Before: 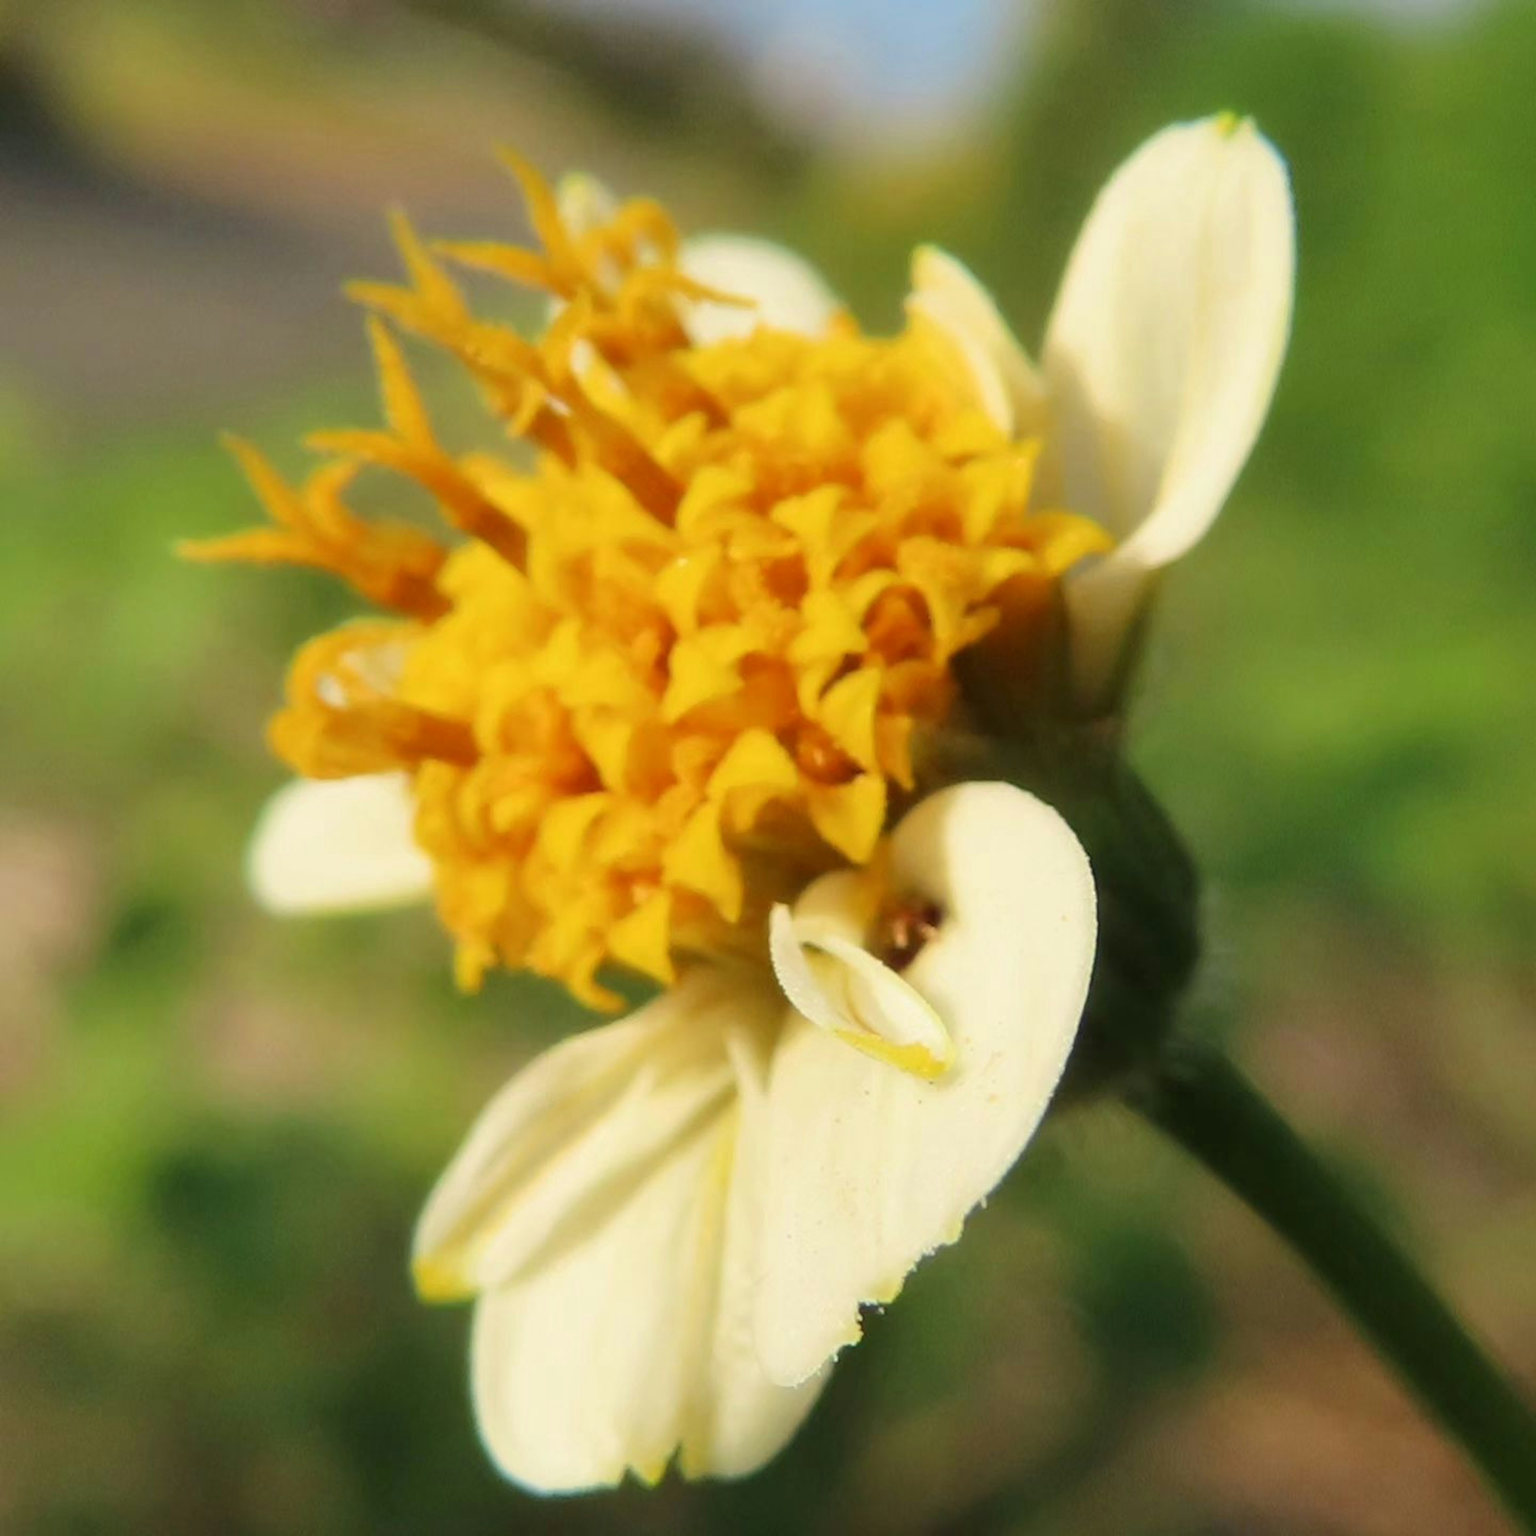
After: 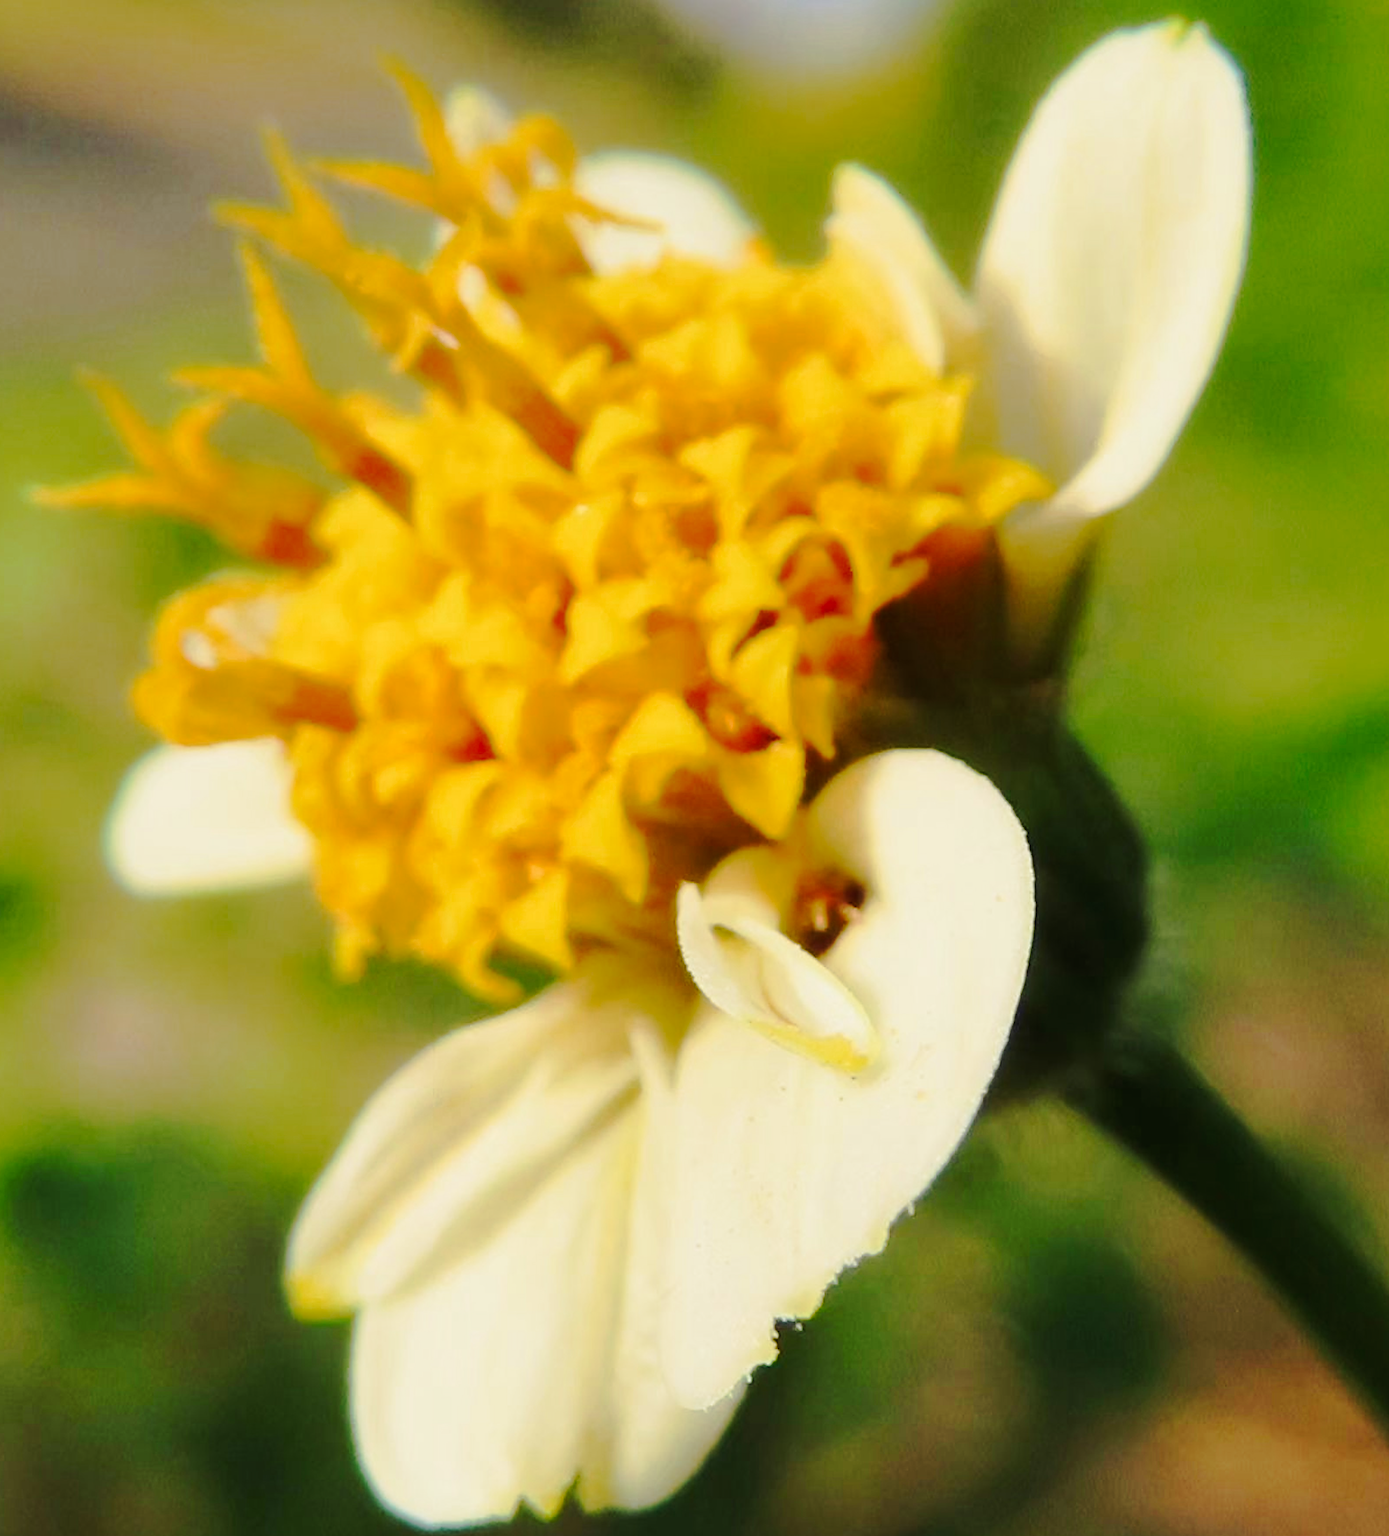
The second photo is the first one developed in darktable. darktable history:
tone equalizer: on, module defaults
crop: left 9.79%, top 6.252%, right 7.349%, bottom 2.167%
sharpen: radius 1.383, amount 1.255, threshold 0.677
tone curve: curves: ch0 [(0, 0) (0.104, 0.061) (0.239, 0.201) (0.327, 0.317) (0.401, 0.443) (0.489, 0.566) (0.65, 0.68) (0.832, 0.858) (1, 0.977)]; ch1 [(0, 0) (0.161, 0.092) (0.35, 0.33) (0.379, 0.401) (0.447, 0.476) (0.495, 0.499) (0.515, 0.518) (0.534, 0.557) (0.602, 0.625) (0.712, 0.706) (1, 1)]; ch2 [(0, 0) (0.359, 0.372) (0.437, 0.437) (0.502, 0.501) (0.55, 0.534) (0.592, 0.601) (0.647, 0.64) (1, 1)], preserve colors none
